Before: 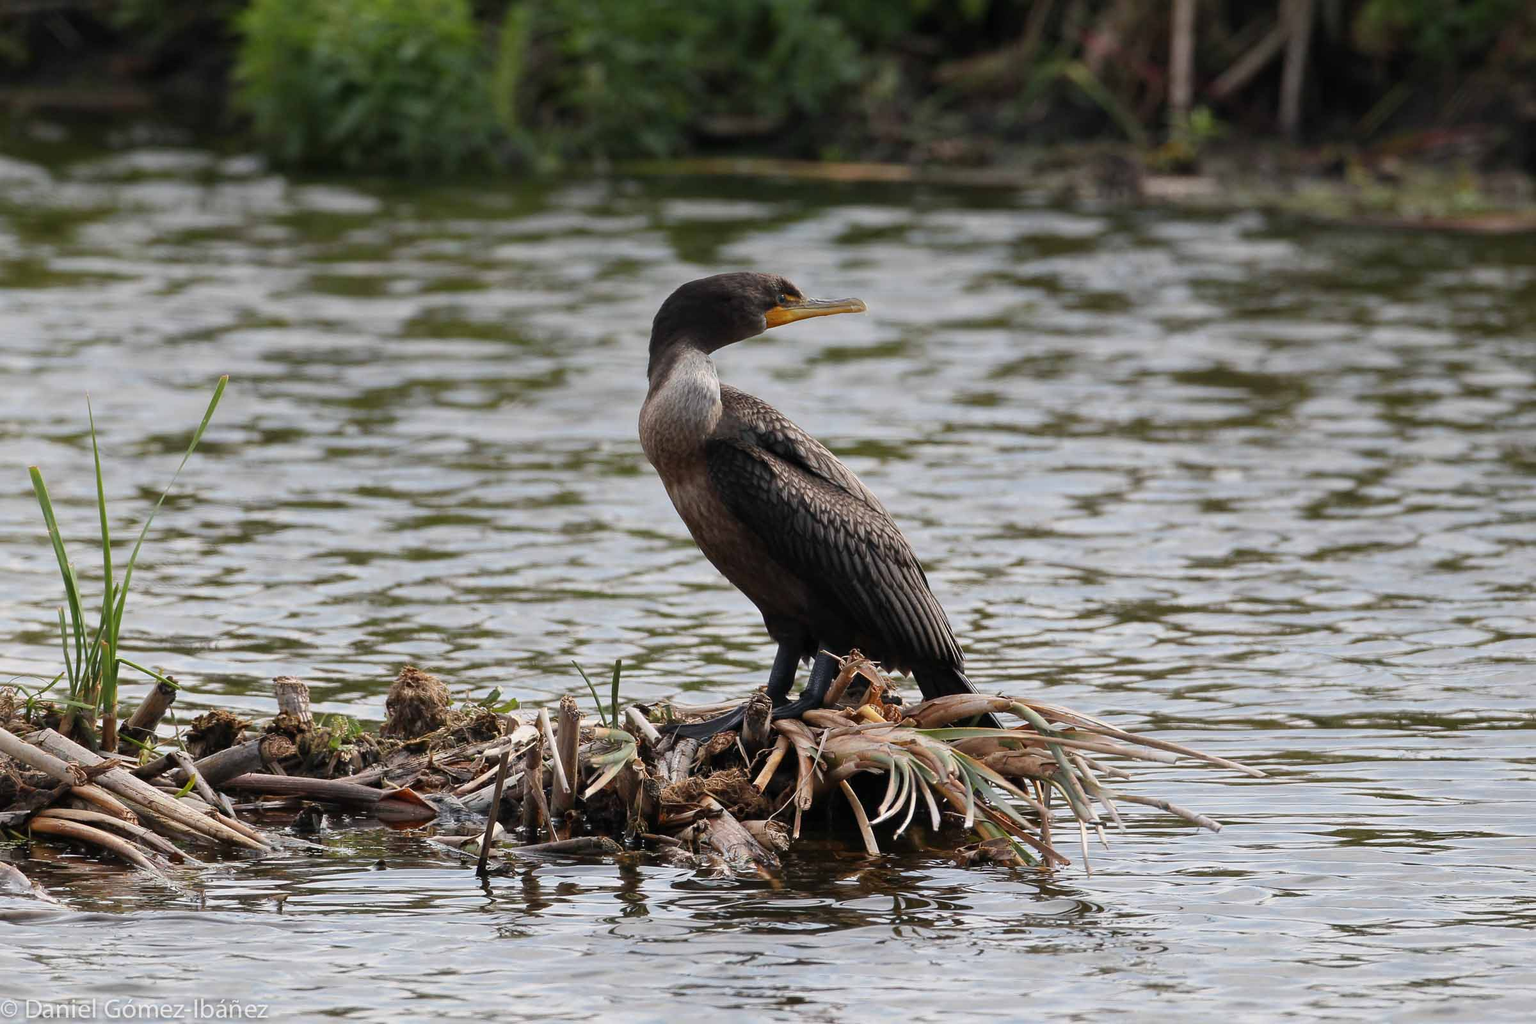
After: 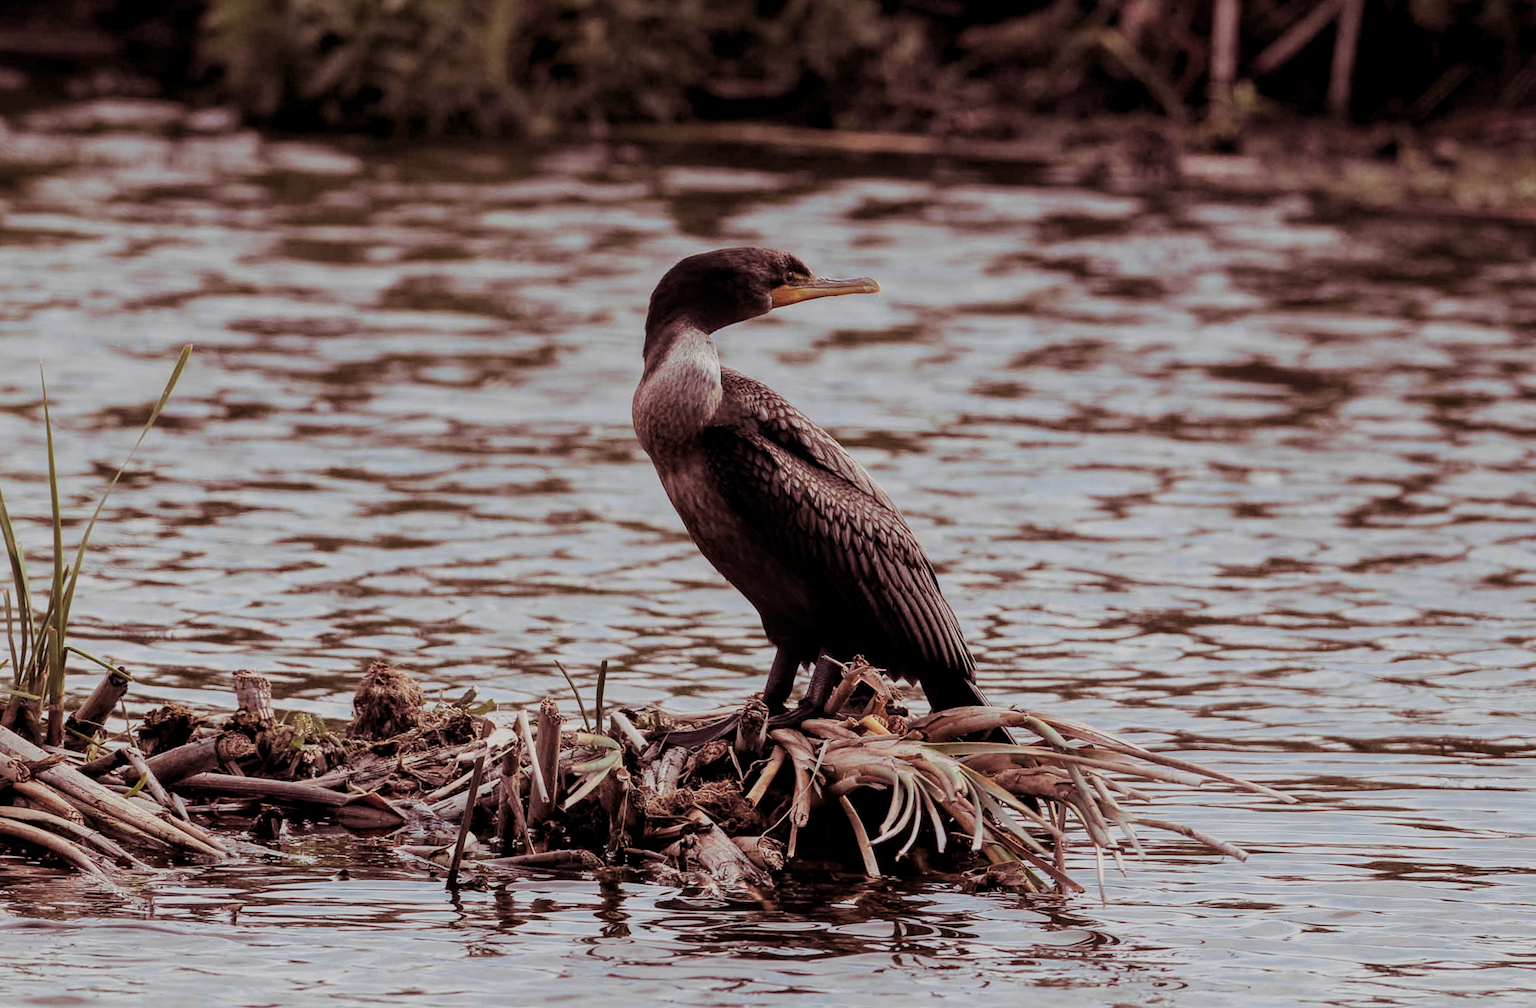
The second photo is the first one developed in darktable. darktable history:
split-toning: on, module defaults
rotate and perspective: rotation -1°, crop left 0.011, crop right 0.989, crop top 0.025, crop bottom 0.975
local contrast: on, module defaults
crop and rotate: angle -2.38°
filmic rgb: black relative exposure -7.65 EV, white relative exposure 4.56 EV, hardness 3.61
